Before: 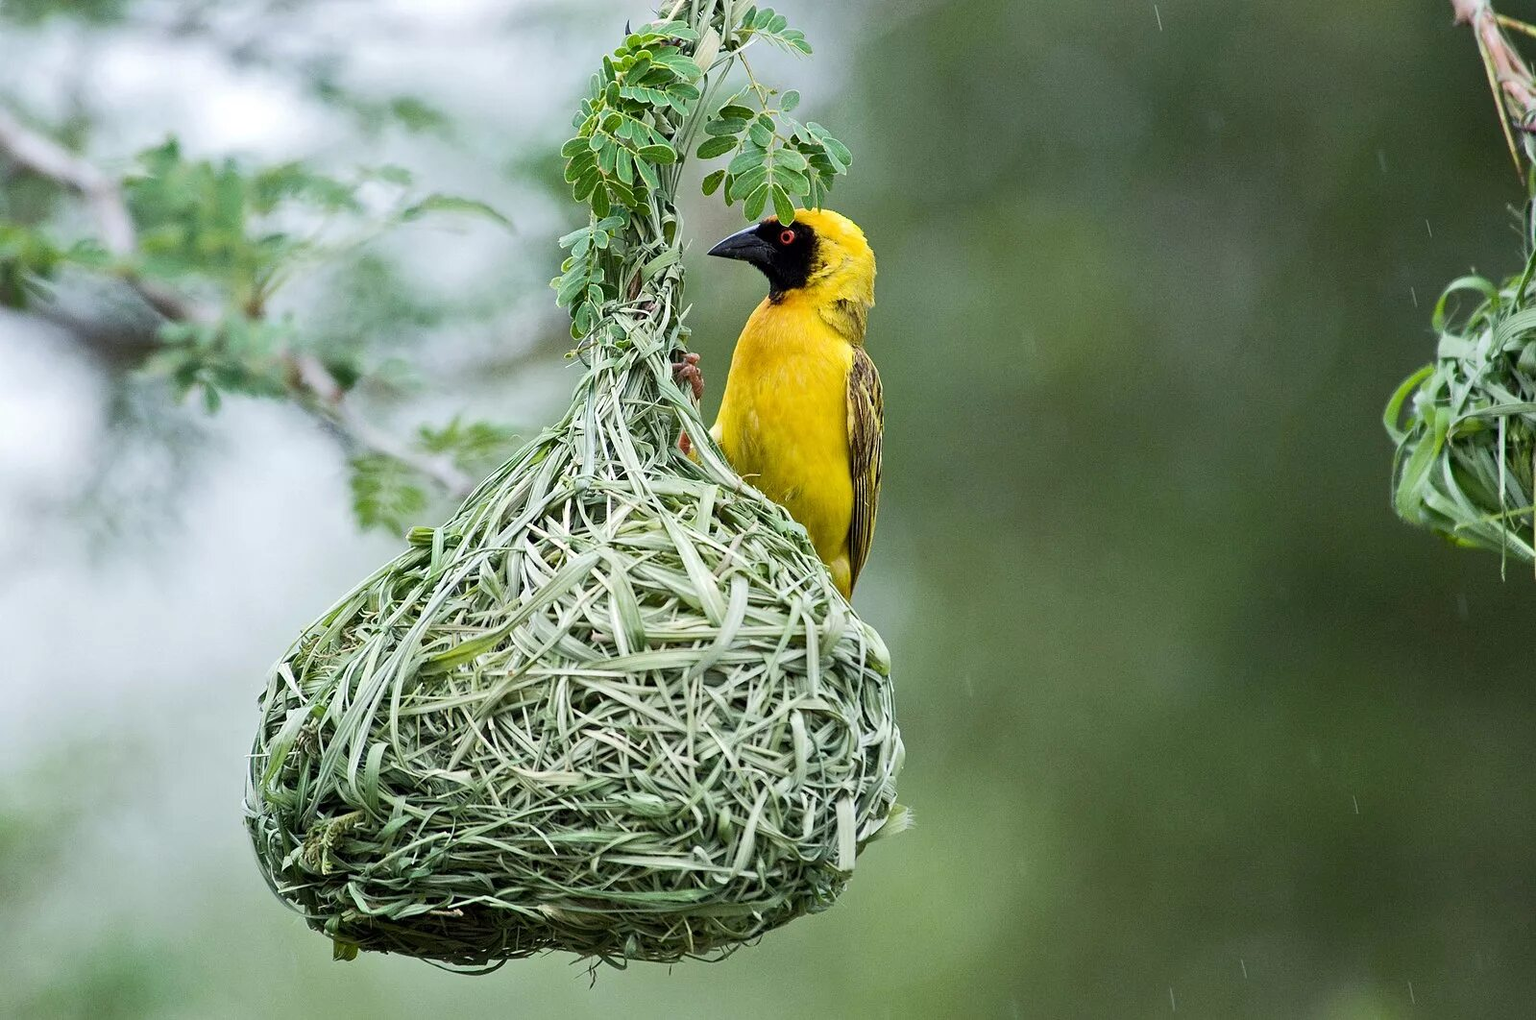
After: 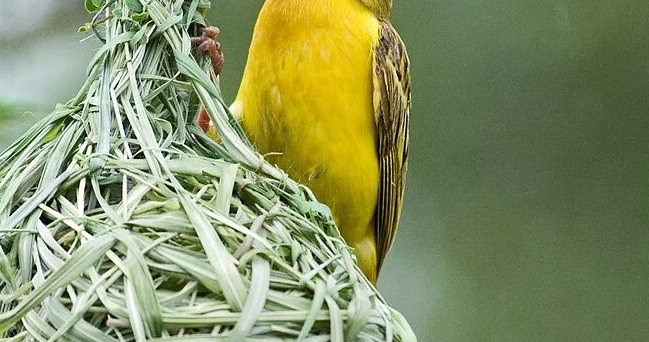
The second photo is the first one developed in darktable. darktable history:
crop: left 31.885%, top 32.173%, right 27.512%, bottom 35.57%
